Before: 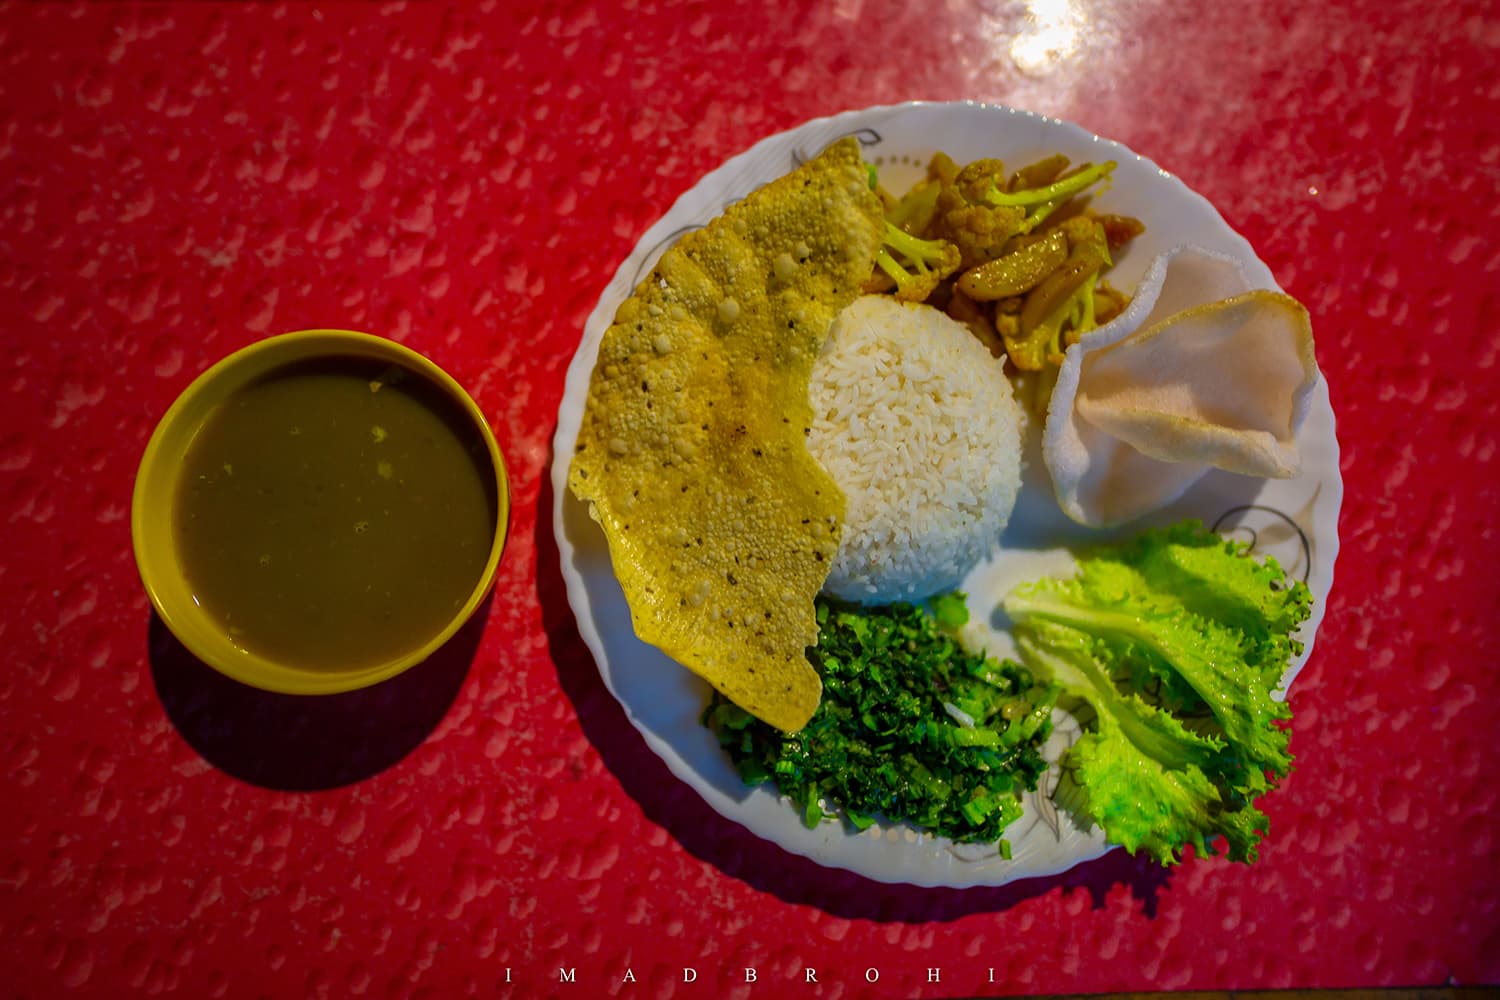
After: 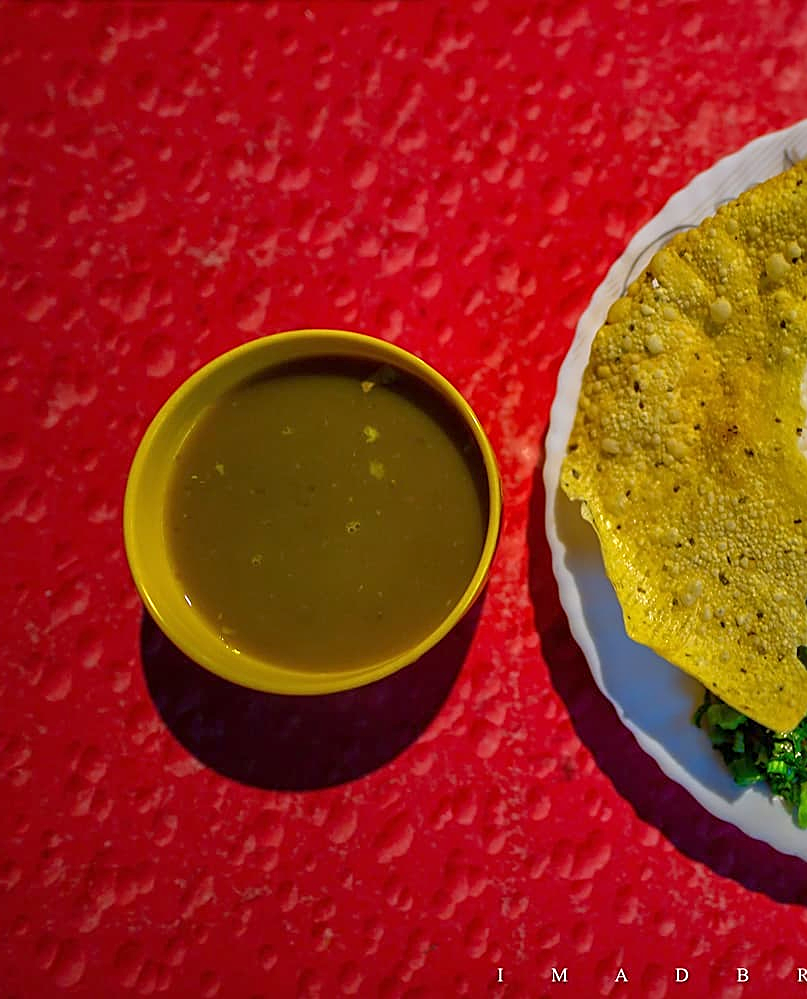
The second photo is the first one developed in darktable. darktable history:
sharpen: on, module defaults
crop: left 0.587%, right 45.588%, bottom 0.086%
tone equalizer: -8 EV 1 EV, -7 EV 1 EV, -6 EV 1 EV, -5 EV 1 EV, -4 EV 1 EV, -3 EV 0.75 EV, -2 EV 0.5 EV, -1 EV 0.25 EV
